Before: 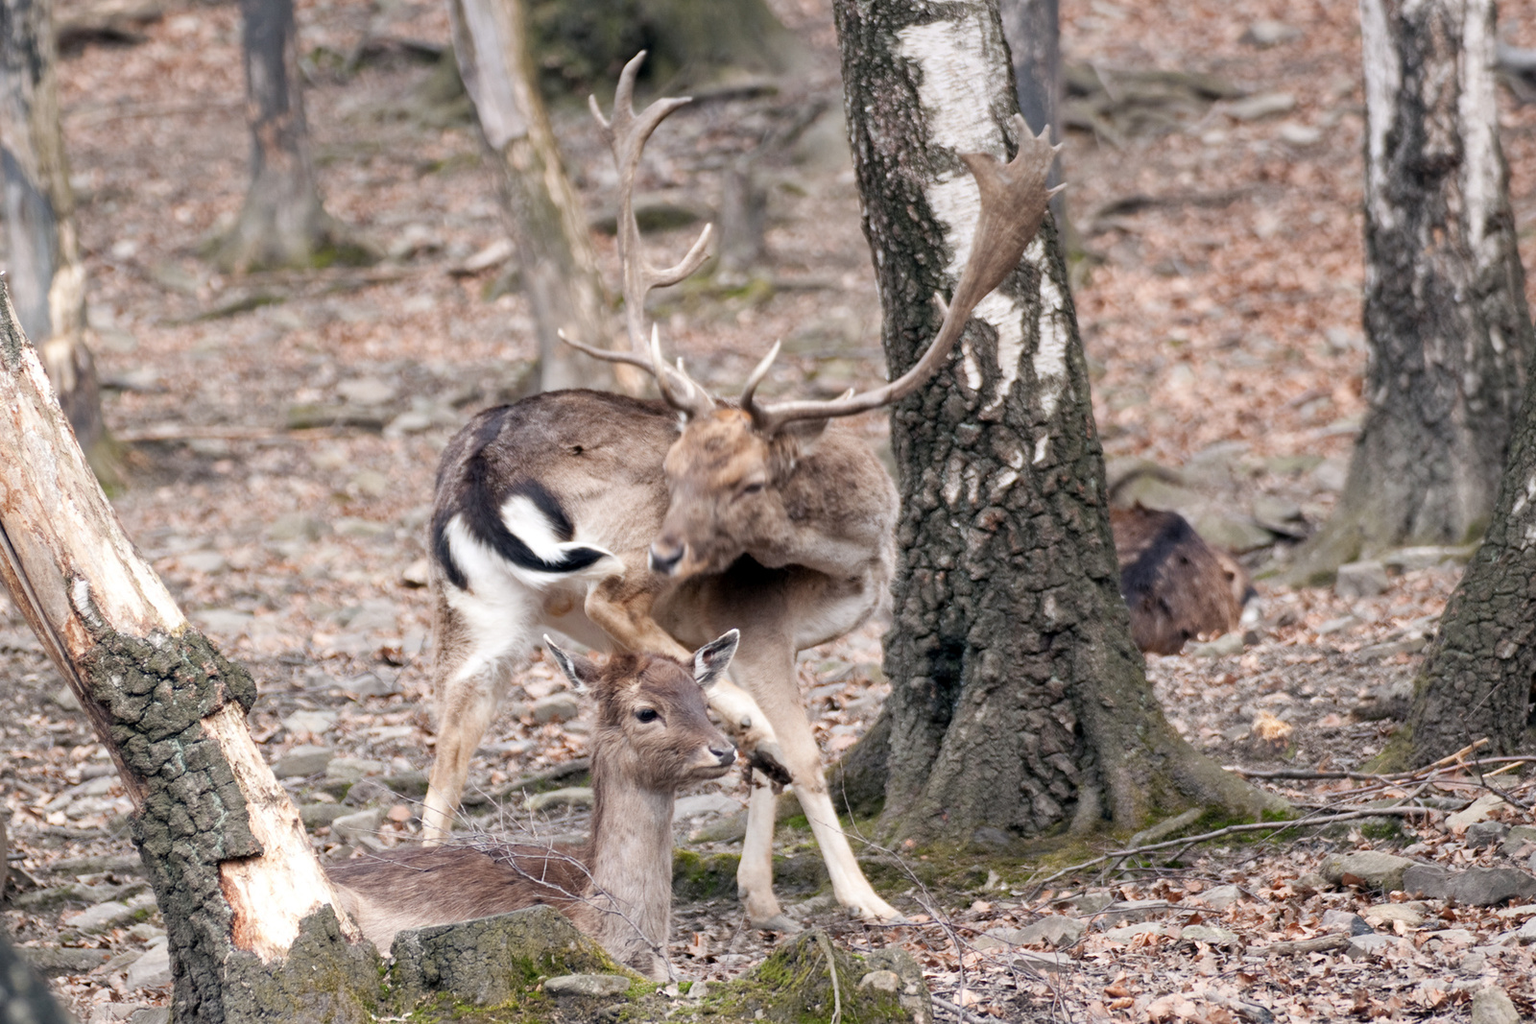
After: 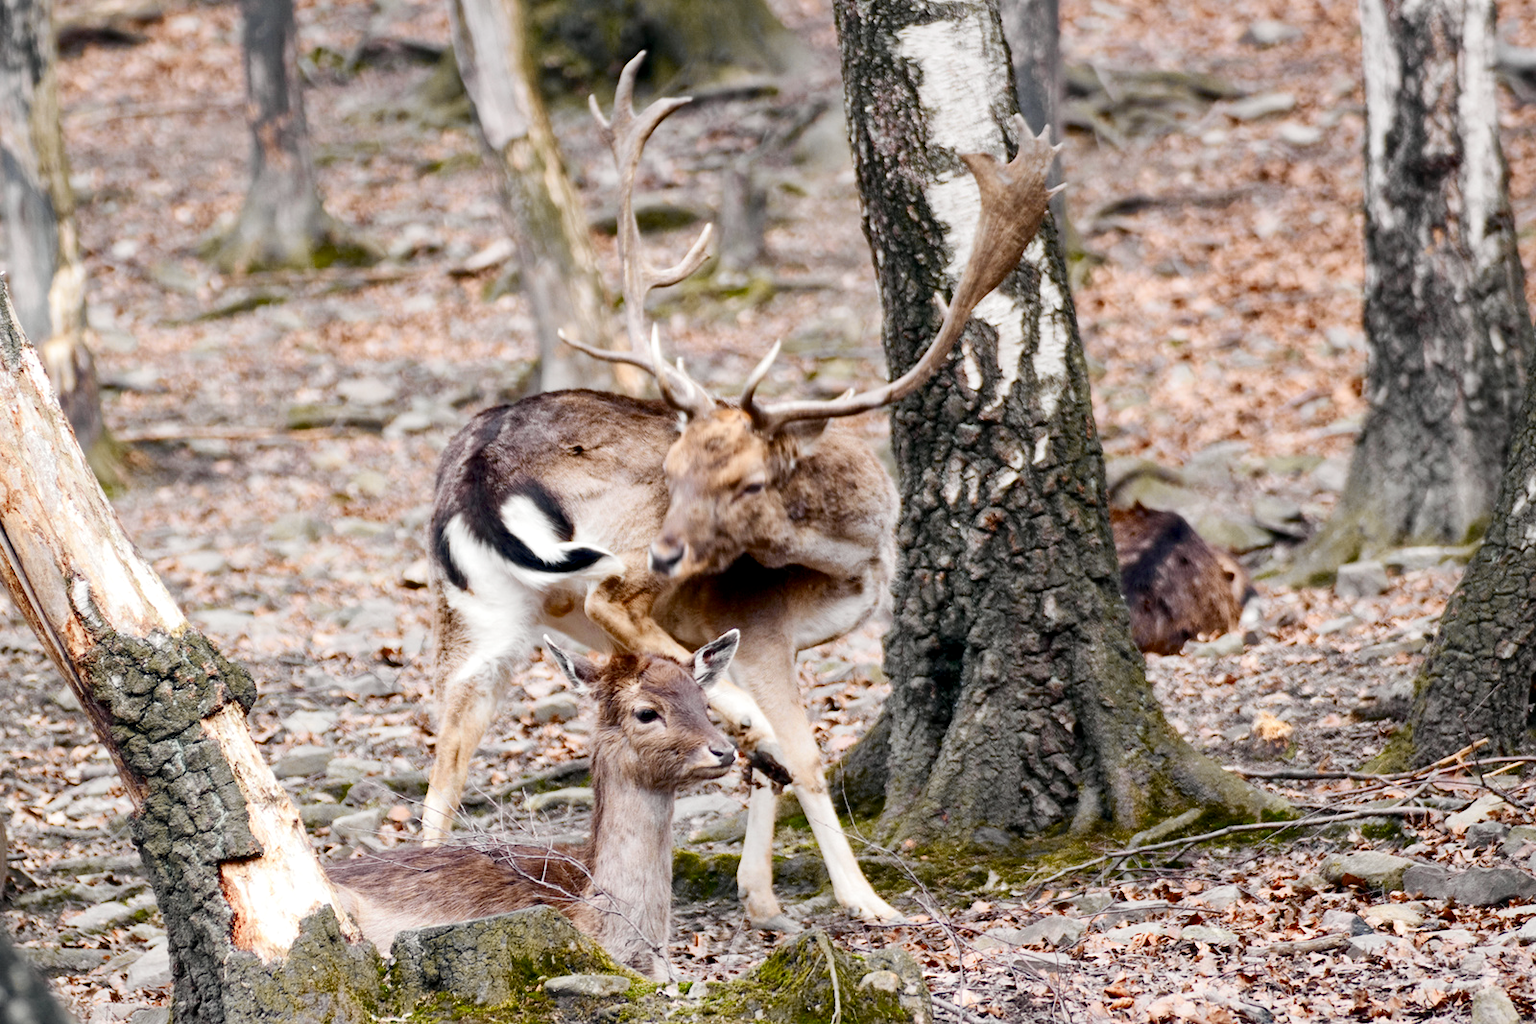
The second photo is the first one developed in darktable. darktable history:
local contrast: mode bilateral grid, contrast 20, coarseness 50, detail 119%, midtone range 0.2
tone curve: curves: ch0 [(0, 0) (0.037, 0.025) (0.131, 0.093) (0.275, 0.256) (0.476, 0.517) (0.607, 0.667) (0.691, 0.745) (0.789, 0.836) (0.911, 0.925) (0.997, 0.995)]; ch1 [(0, 0) (0.301, 0.3) (0.444, 0.45) (0.493, 0.495) (0.507, 0.503) (0.534, 0.533) (0.582, 0.58) (0.658, 0.693) (0.746, 0.77) (1, 1)]; ch2 [(0, 0) (0.246, 0.233) (0.36, 0.352) (0.415, 0.418) (0.476, 0.492) (0.502, 0.504) (0.525, 0.518) (0.539, 0.544) (0.586, 0.602) (0.634, 0.651) (0.706, 0.727) (0.853, 0.852) (1, 0.951)], color space Lab, independent channels, preserve colors none
color balance rgb: power › hue 73.88°, perceptual saturation grading › global saturation 20%, perceptual saturation grading › highlights -25.861%, perceptual saturation grading › shadows 50.058%, saturation formula JzAzBz (2021)
